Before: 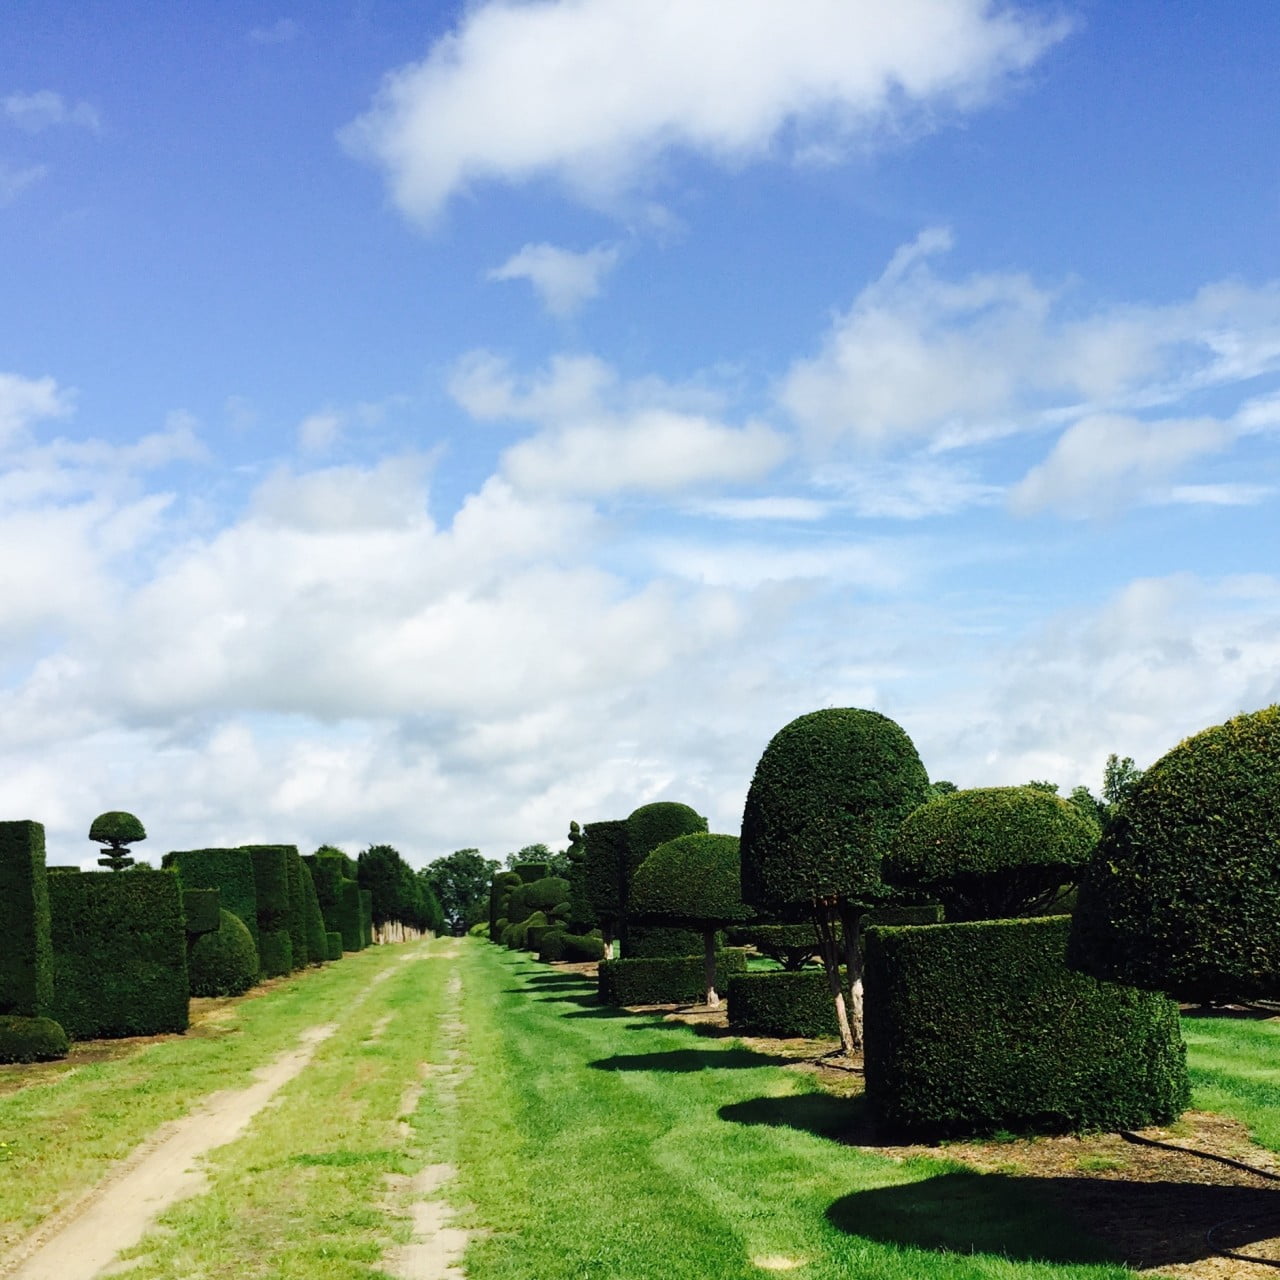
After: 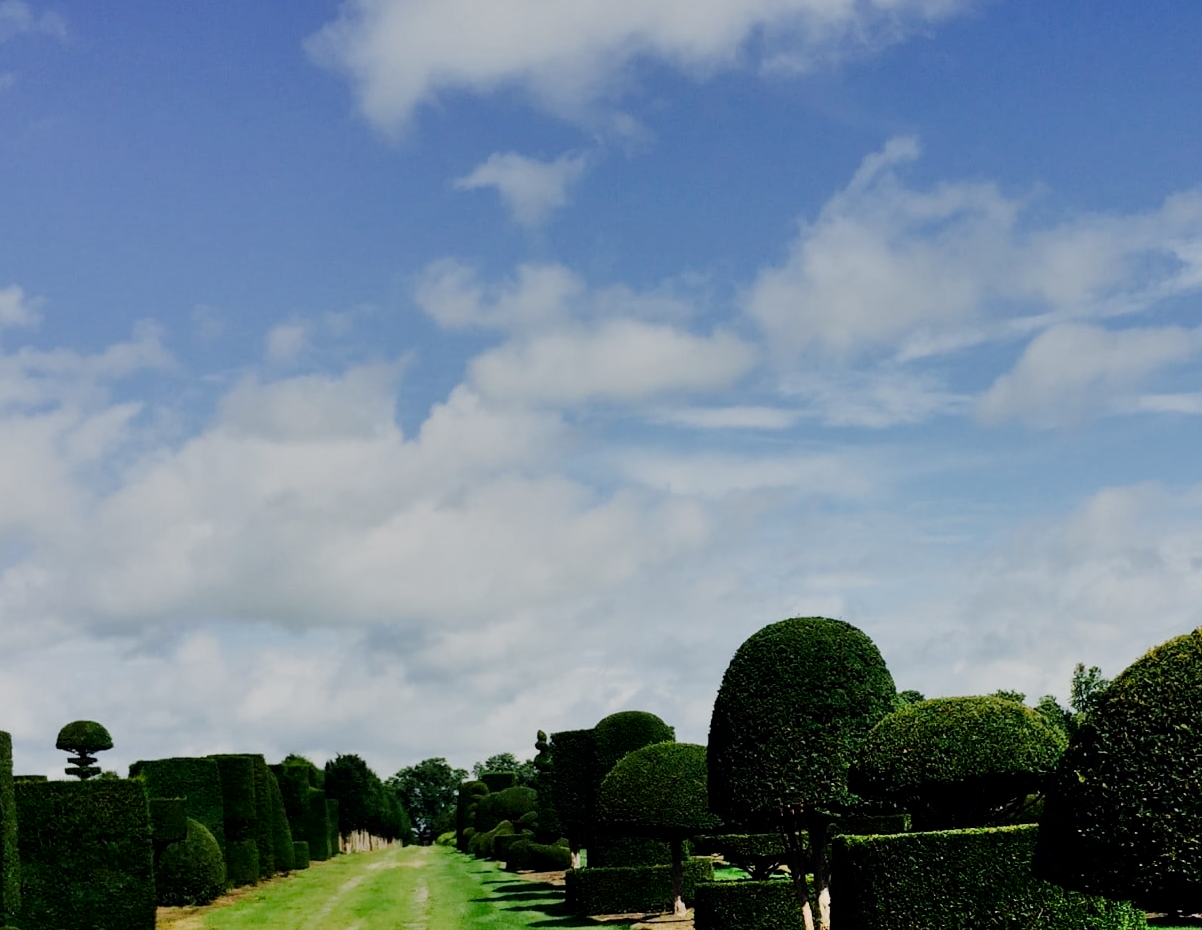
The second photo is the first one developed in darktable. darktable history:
crop: left 2.627%, top 7.165%, right 3.451%, bottom 20.146%
contrast brightness saturation: contrast 0.066, brightness -0.133, saturation 0.061
filmic rgb: black relative exposure -7.65 EV, white relative exposure 4.56 EV, hardness 3.61
shadows and highlights: radius 133.39, soften with gaussian
